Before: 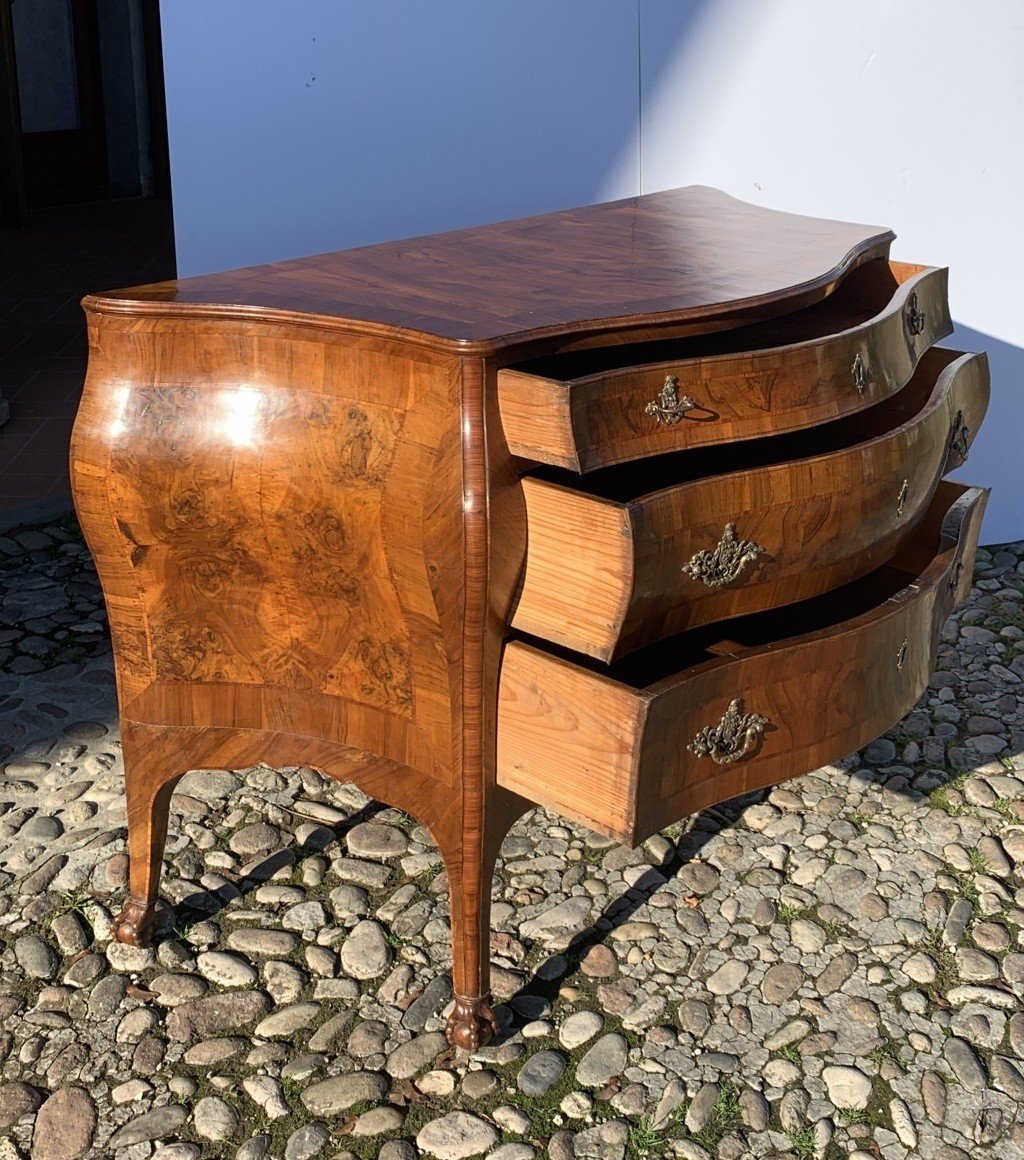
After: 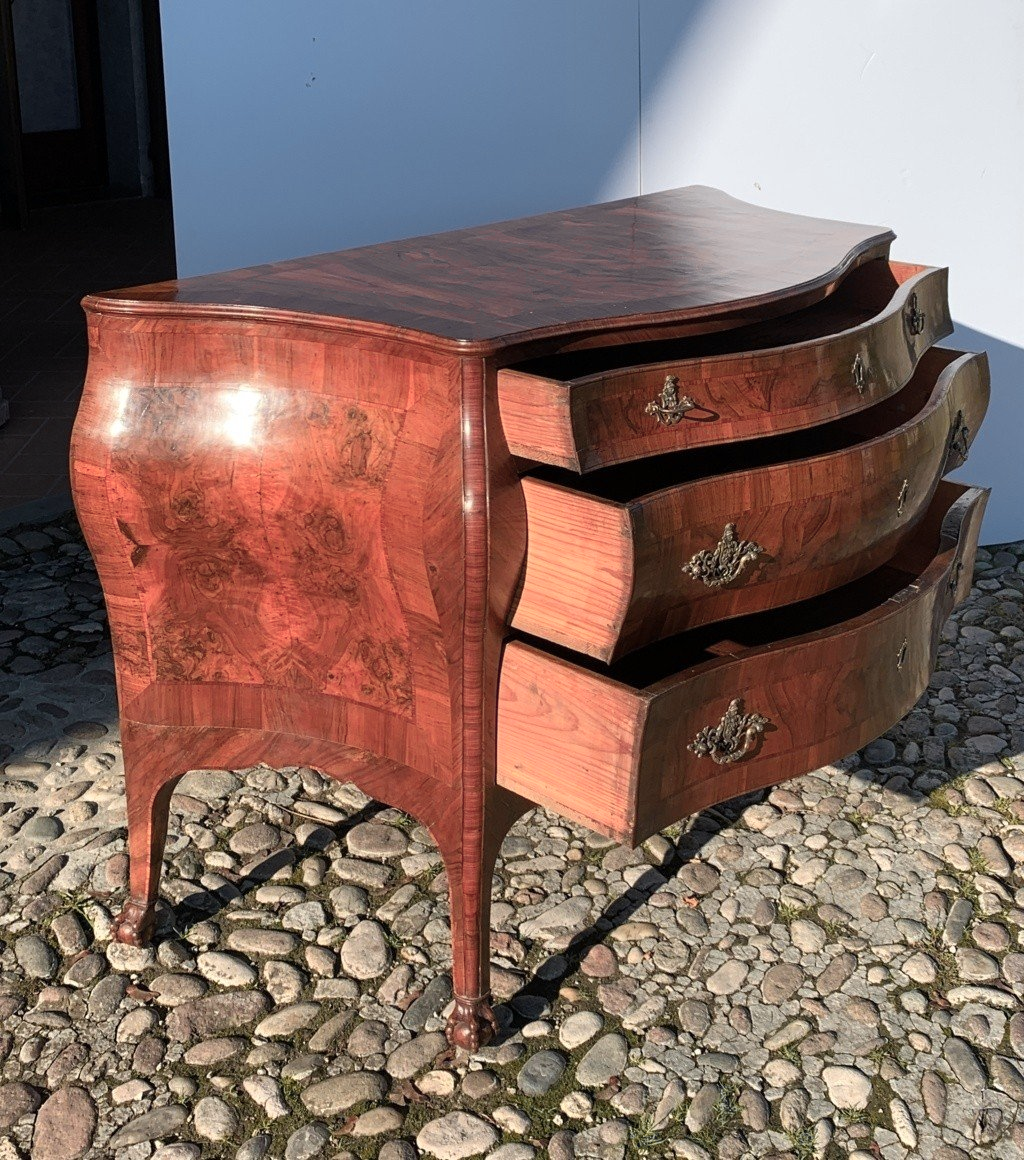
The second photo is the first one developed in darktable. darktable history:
color zones: curves: ch1 [(0.29, 0.492) (0.373, 0.185) (0.509, 0.481)]; ch2 [(0.25, 0.462) (0.749, 0.457)], mix 102.01%
